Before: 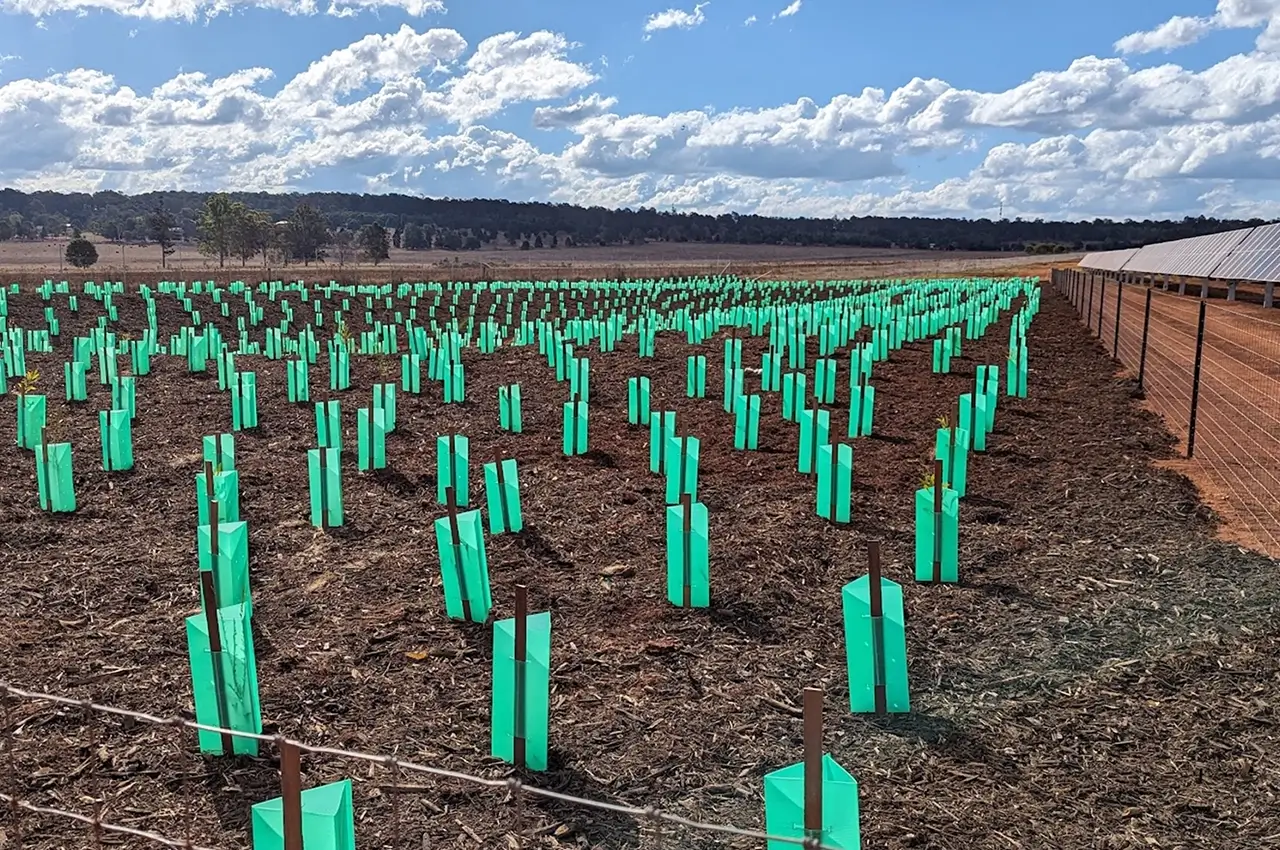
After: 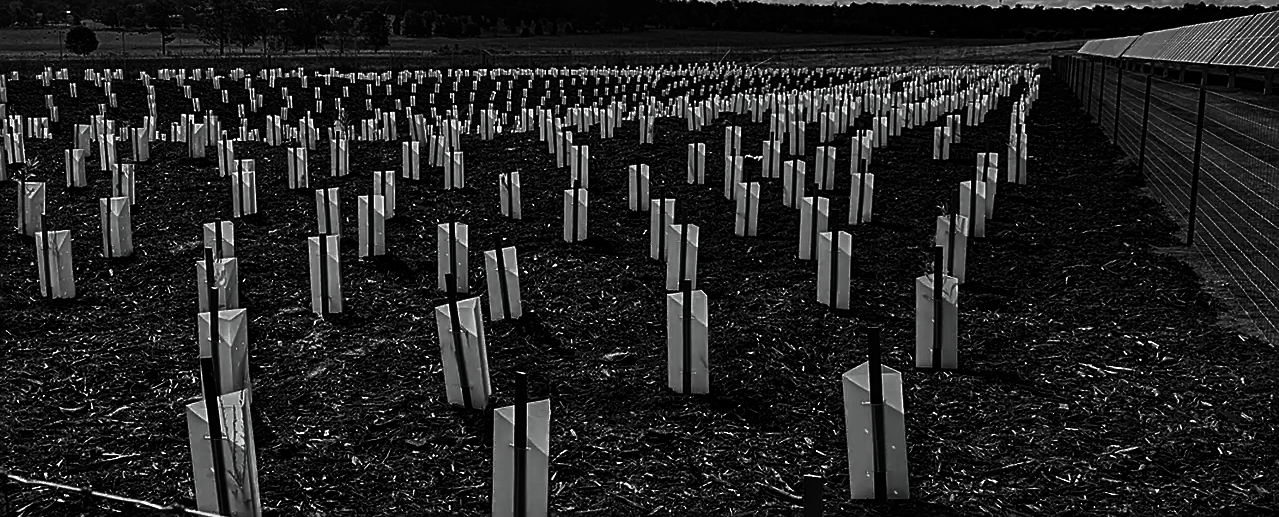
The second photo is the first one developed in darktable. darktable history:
sharpen: amount 0.494
crop and rotate: top 25.177%, bottom 13.943%
contrast brightness saturation: contrast 0.023, brightness -0.997, saturation -0.992
